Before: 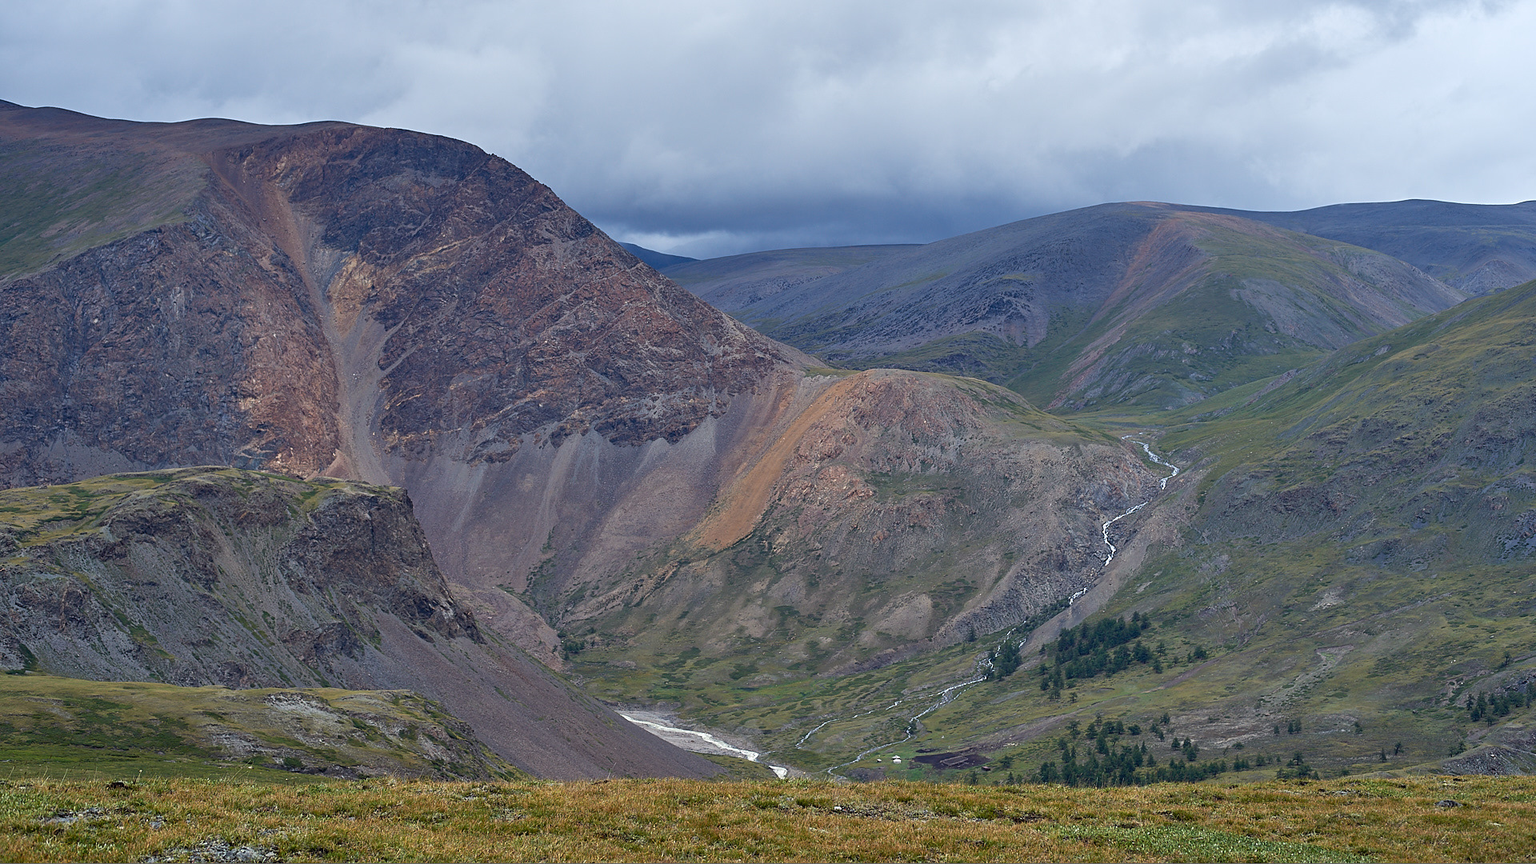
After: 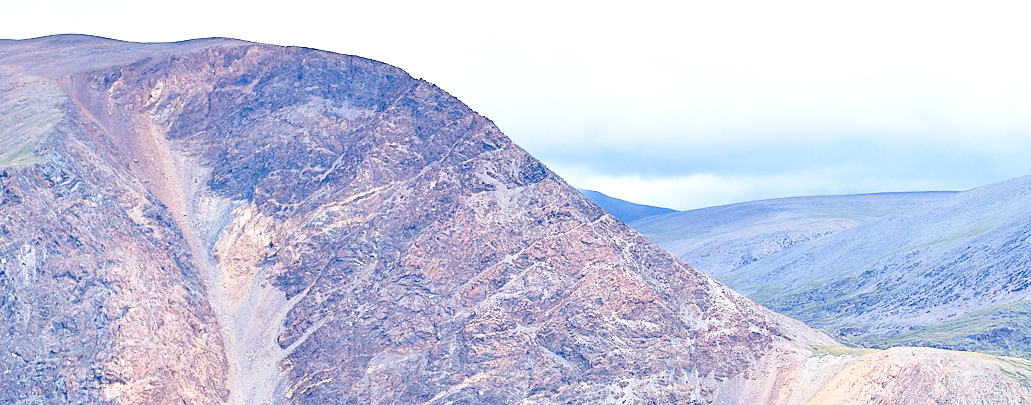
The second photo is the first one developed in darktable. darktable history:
base curve: curves: ch0 [(0, 0) (0.028, 0.03) (0.121, 0.232) (0.46, 0.748) (0.859, 0.968) (1, 1)], preserve colors none
crop: left 10.176%, top 10.629%, right 36.118%, bottom 51.779%
exposure: black level correction 0, exposure 1.41 EV, compensate highlight preservation false
